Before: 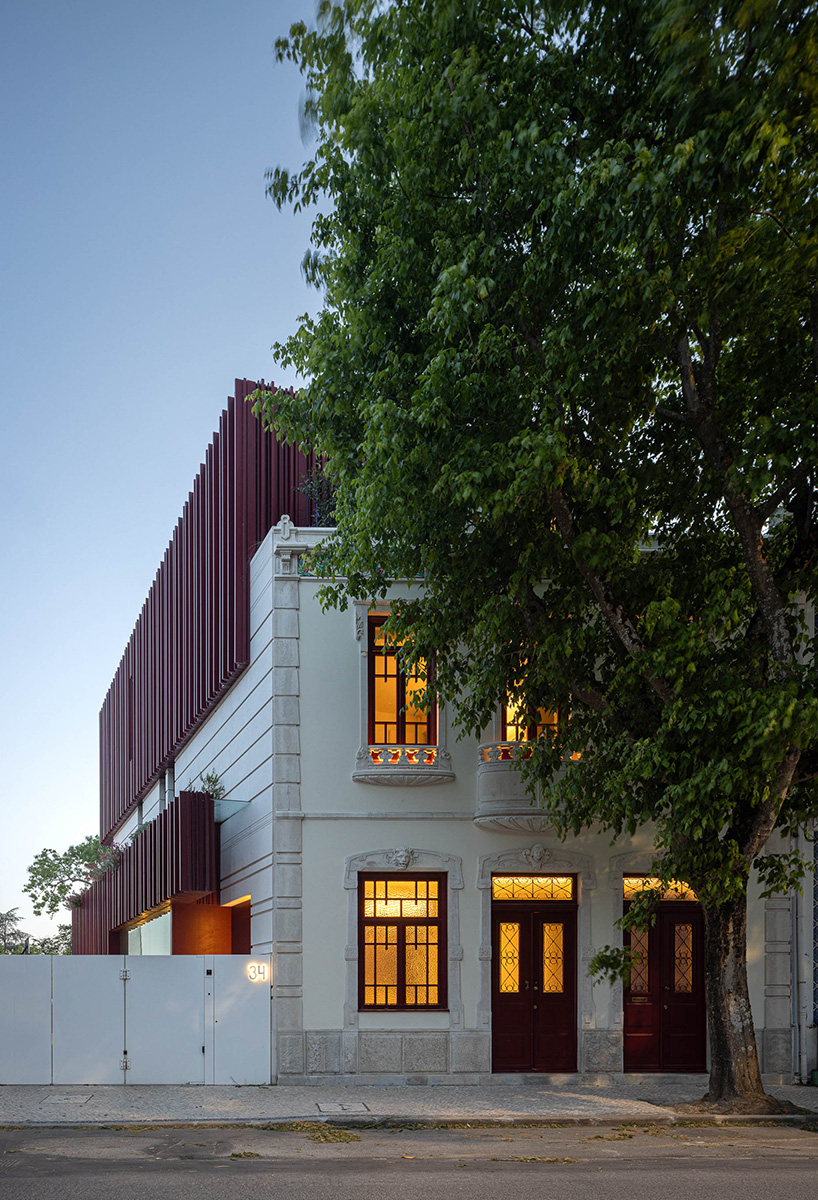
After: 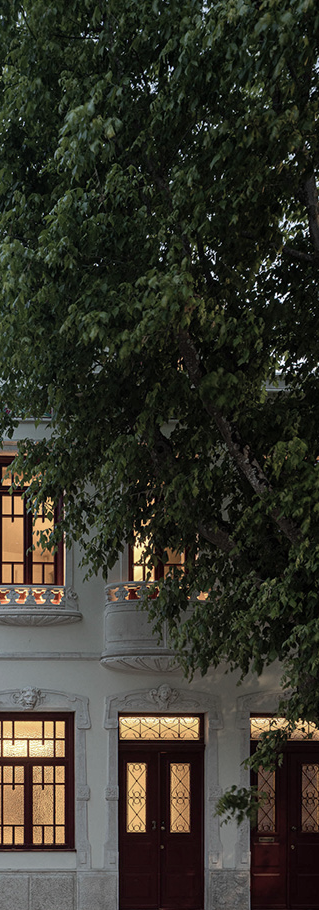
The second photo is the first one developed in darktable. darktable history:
crop: left 45.721%, top 13.393%, right 14.118%, bottom 10.01%
color zones: curves: ch0 [(0, 0.559) (0.153, 0.551) (0.229, 0.5) (0.429, 0.5) (0.571, 0.5) (0.714, 0.5) (0.857, 0.5) (1, 0.559)]; ch1 [(0, 0.417) (0.112, 0.336) (0.213, 0.26) (0.429, 0.34) (0.571, 0.35) (0.683, 0.331) (0.857, 0.344) (1, 0.417)]
